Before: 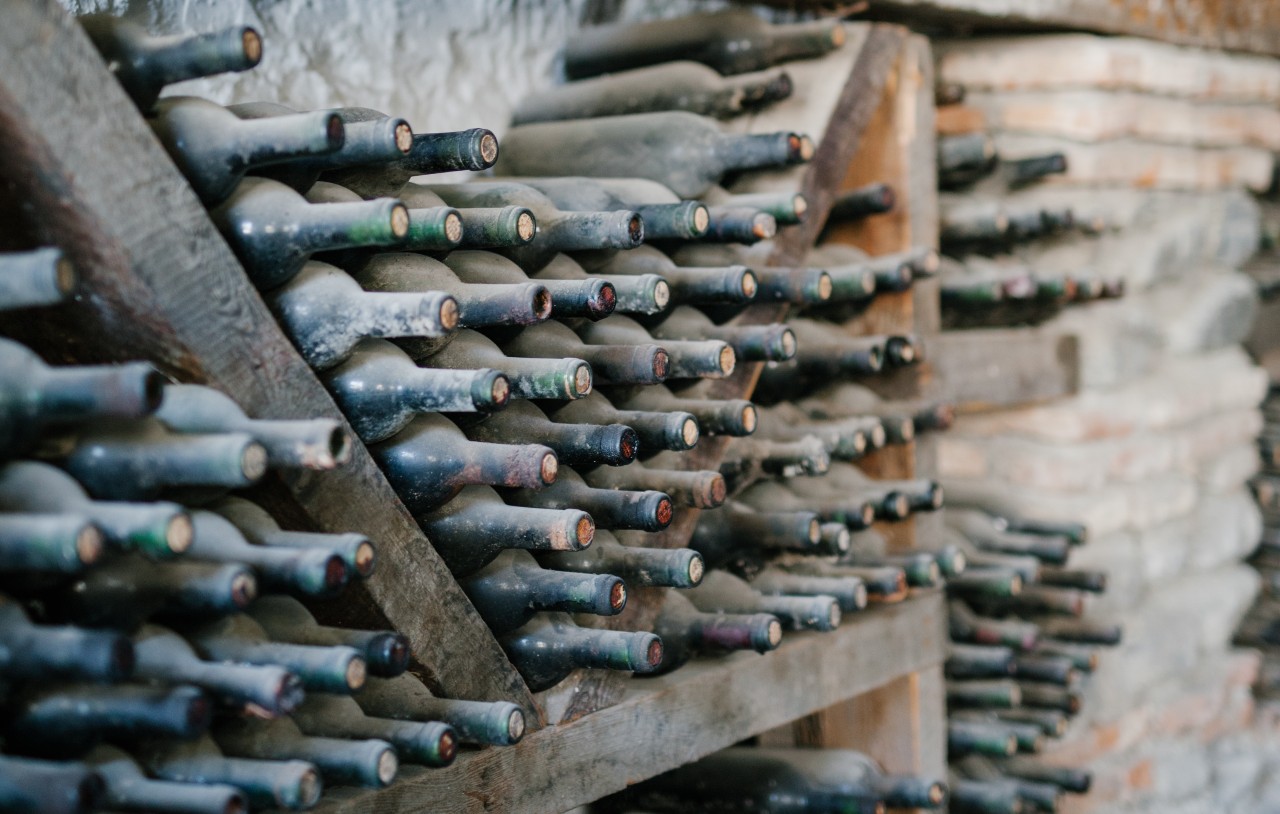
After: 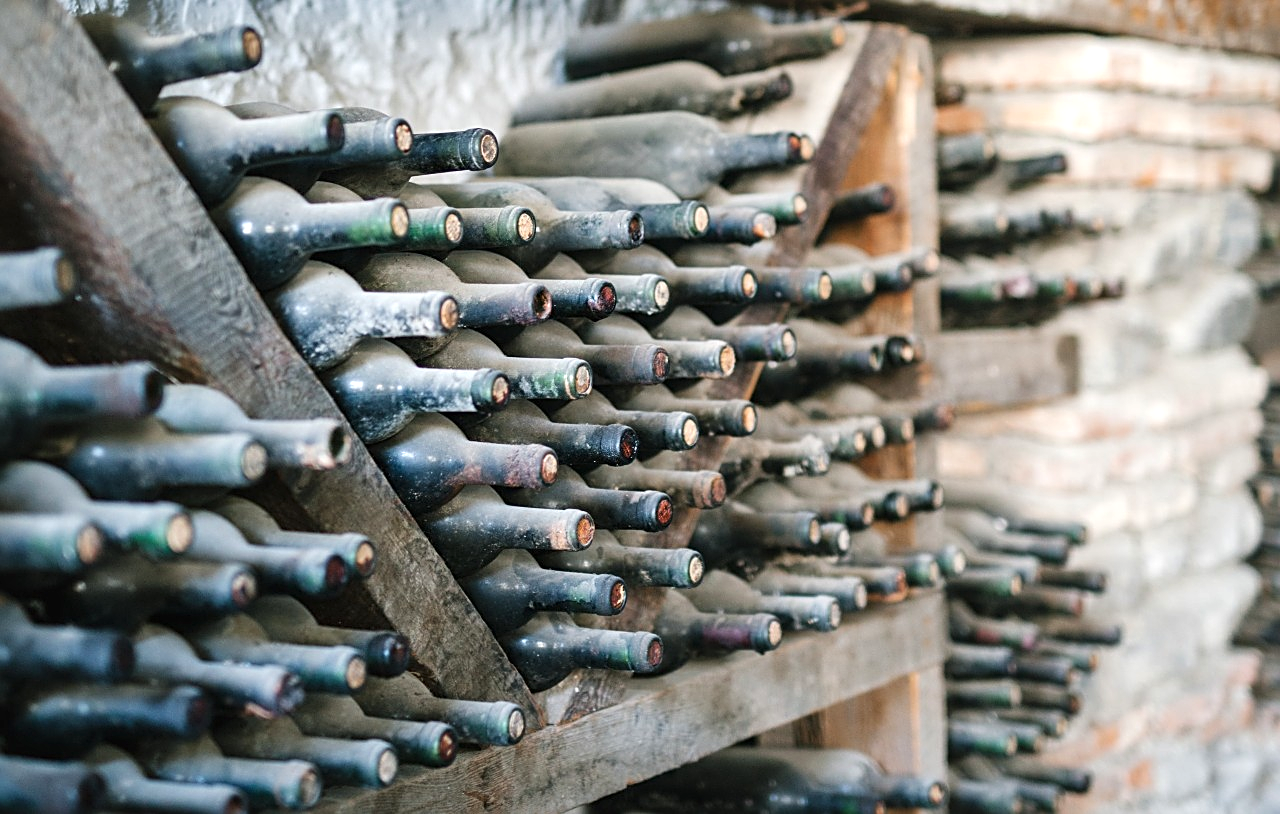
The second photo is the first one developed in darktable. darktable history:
sharpen: on, module defaults
exposure: black level correction -0.002, exposure 0.532 EV, compensate exposure bias true, compensate highlight preservation false
local contrast: mode bilateral grid, contrast 20, coarseness 50, detail 119%, midtone range 0.2
